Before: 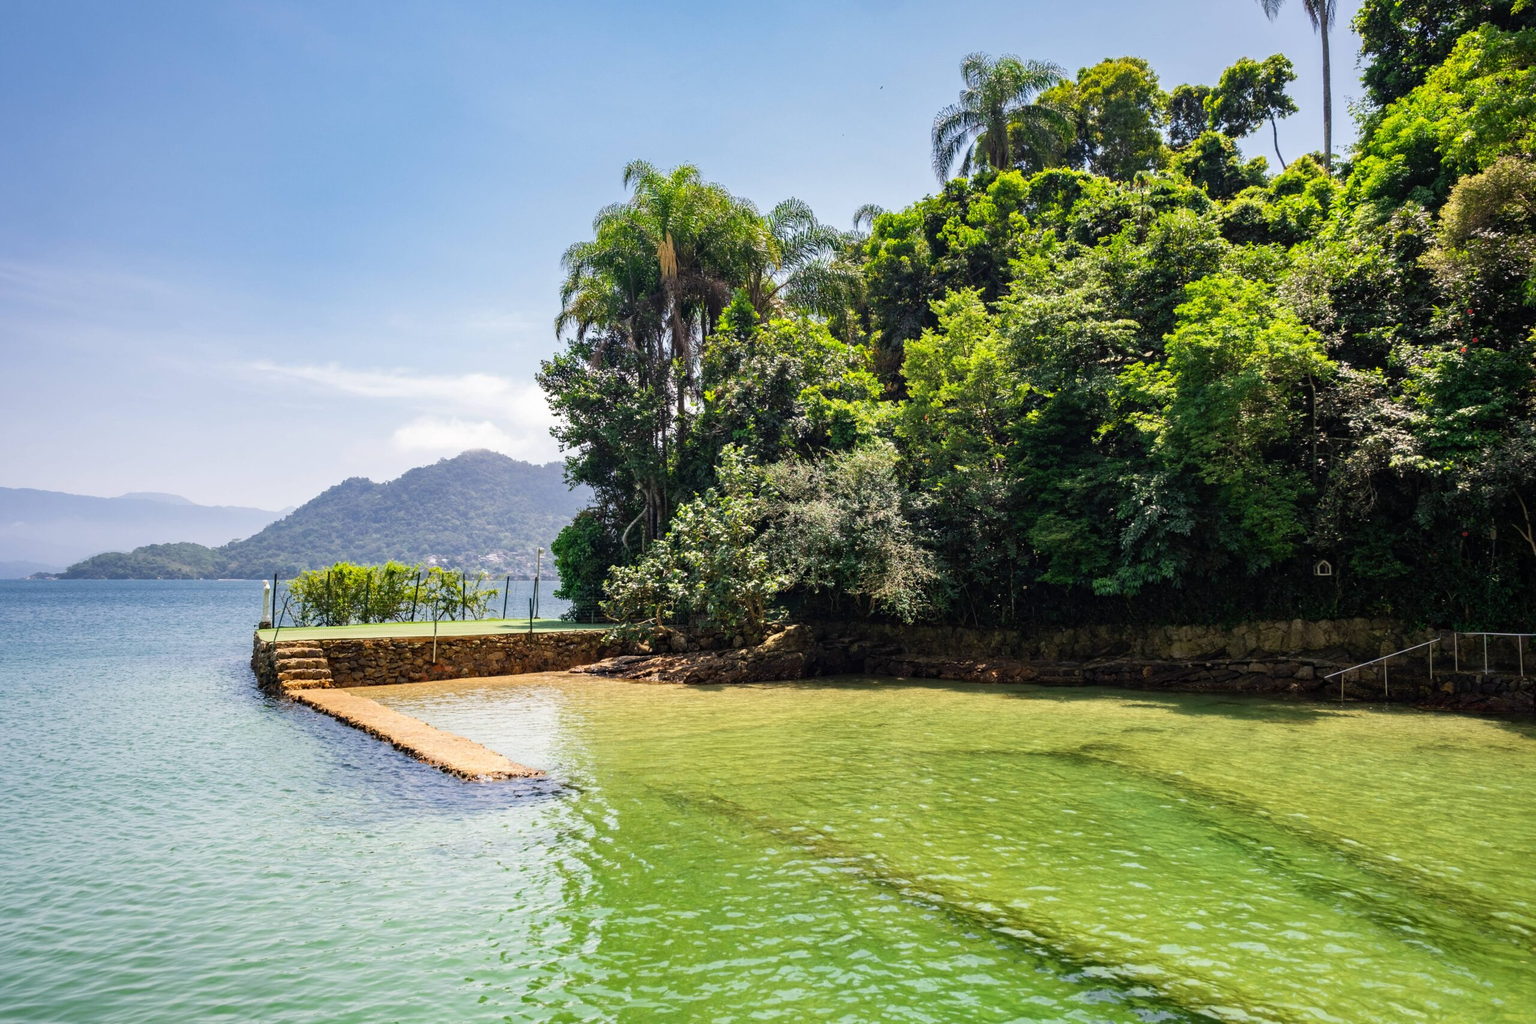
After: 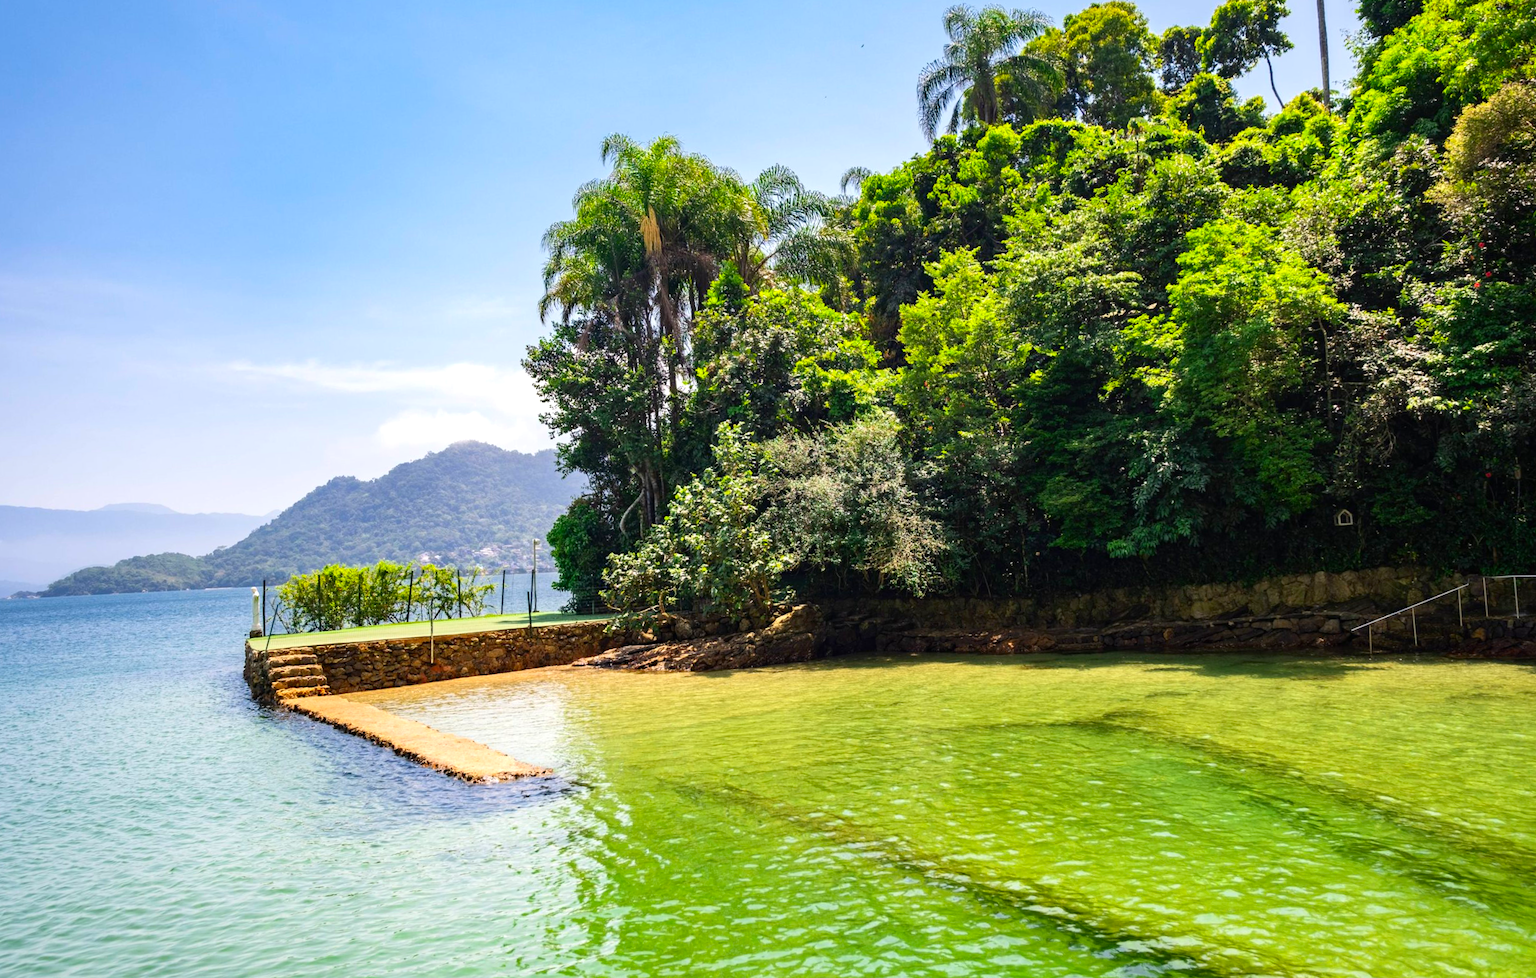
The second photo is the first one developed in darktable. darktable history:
exposure: black level correction 0, exposure 0.2 EV, compensate exposure bias true, compensate highlight preservation false
rotate and perspective: rotation -3°, crop left 0.031, crop right 0.968, crop top 0.07, crop bottom 0.93
contrast brightness saturation: contrast 0.09, saturation 0.28
